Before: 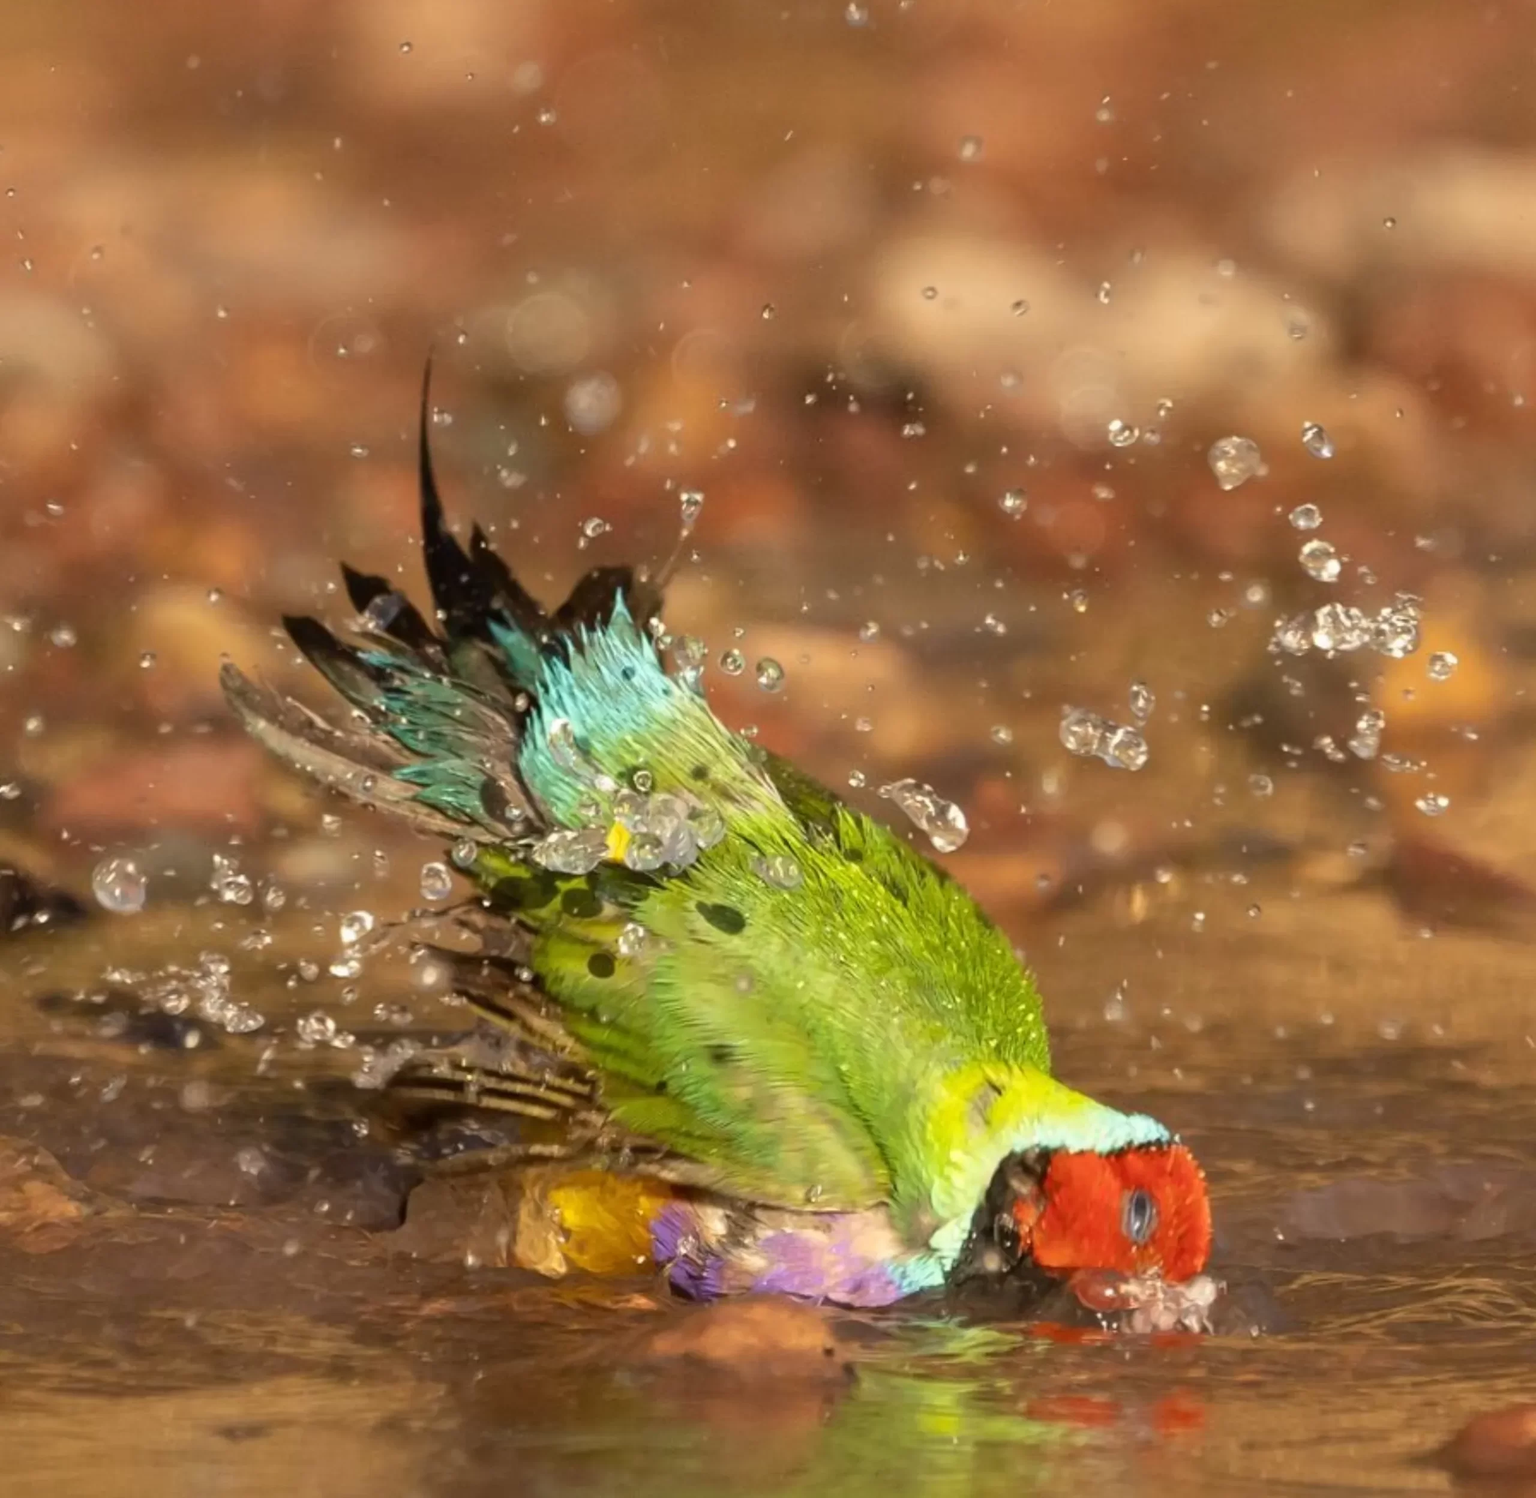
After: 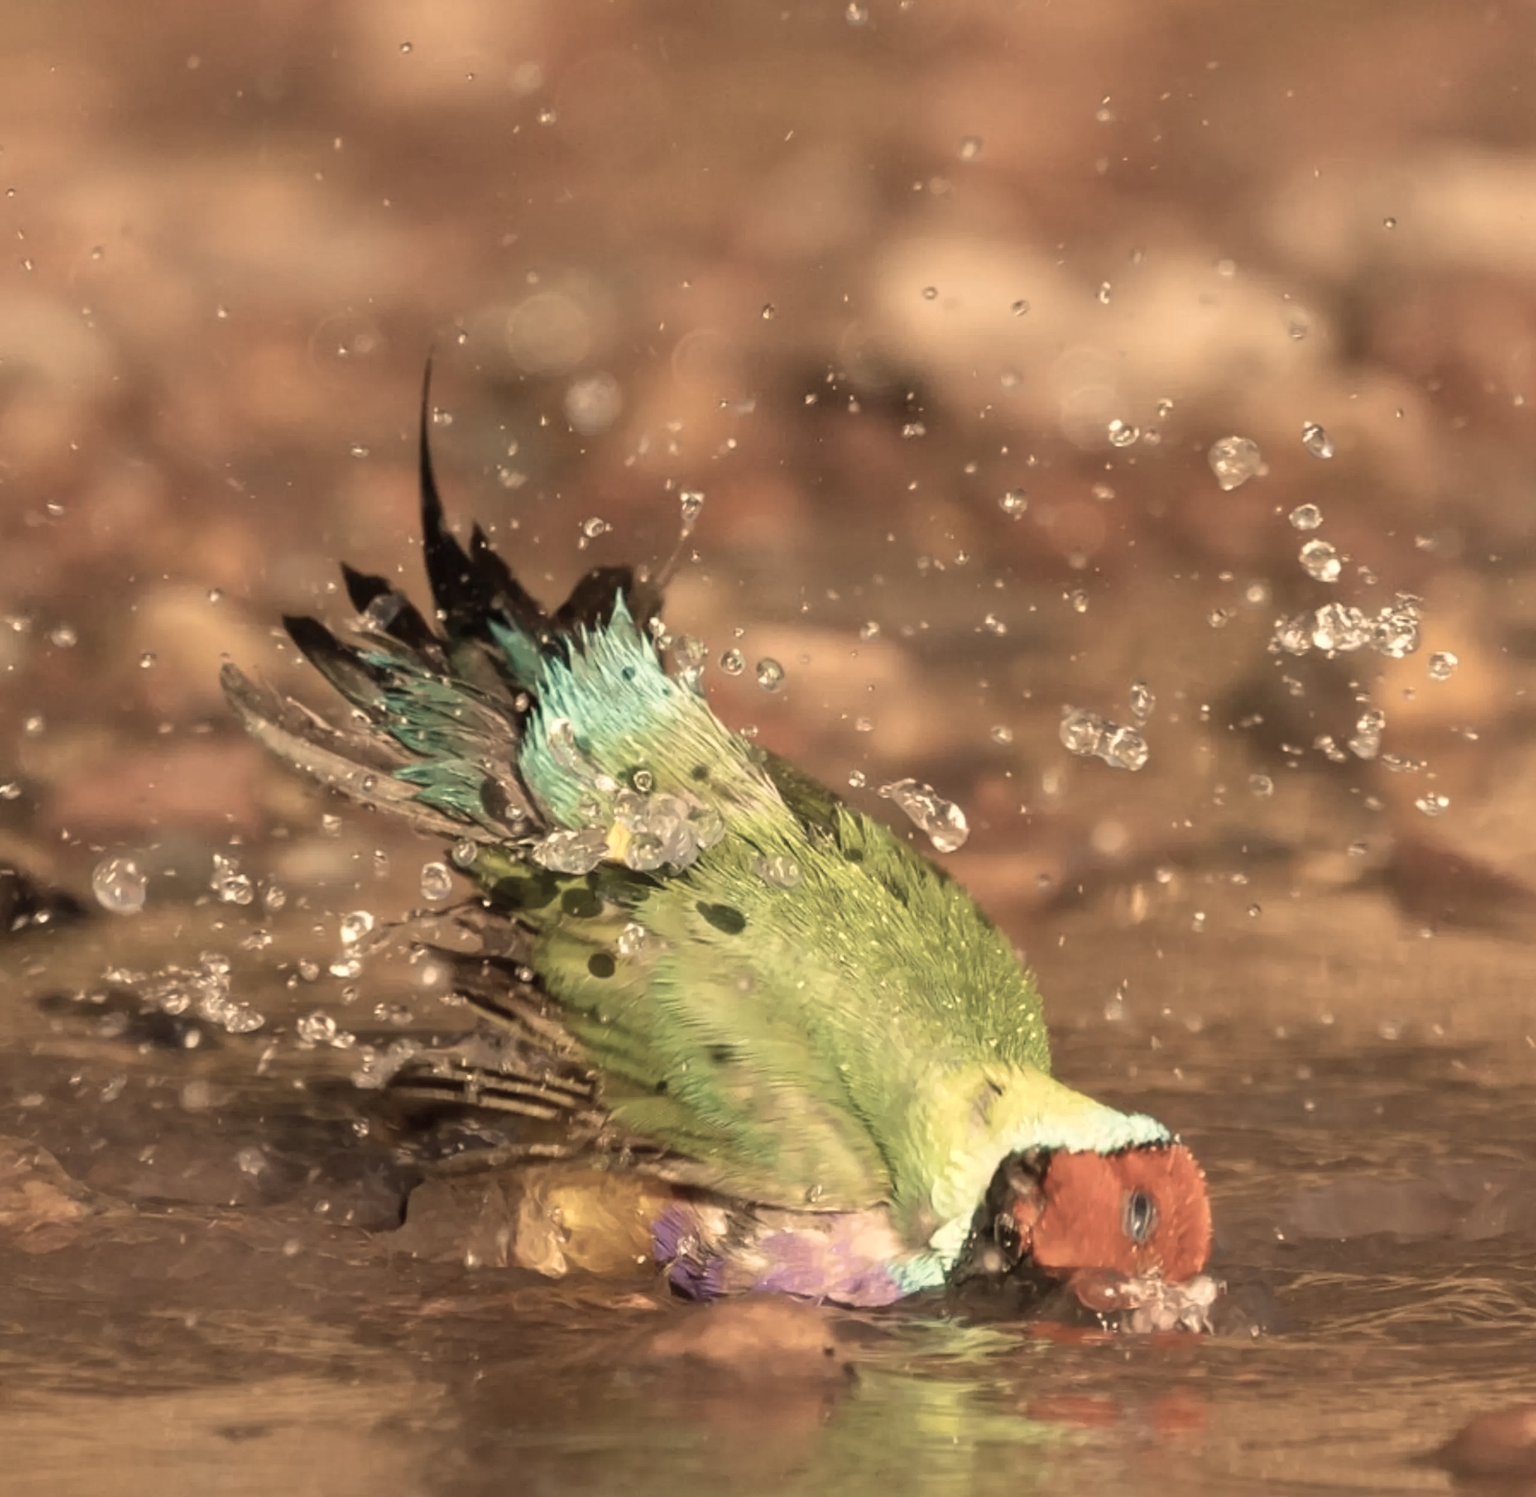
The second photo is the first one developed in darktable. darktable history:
white balance: red 1.138, green 0.996, blue 0.812
color correction: saturation 0.5
velvia: on, module defaults
